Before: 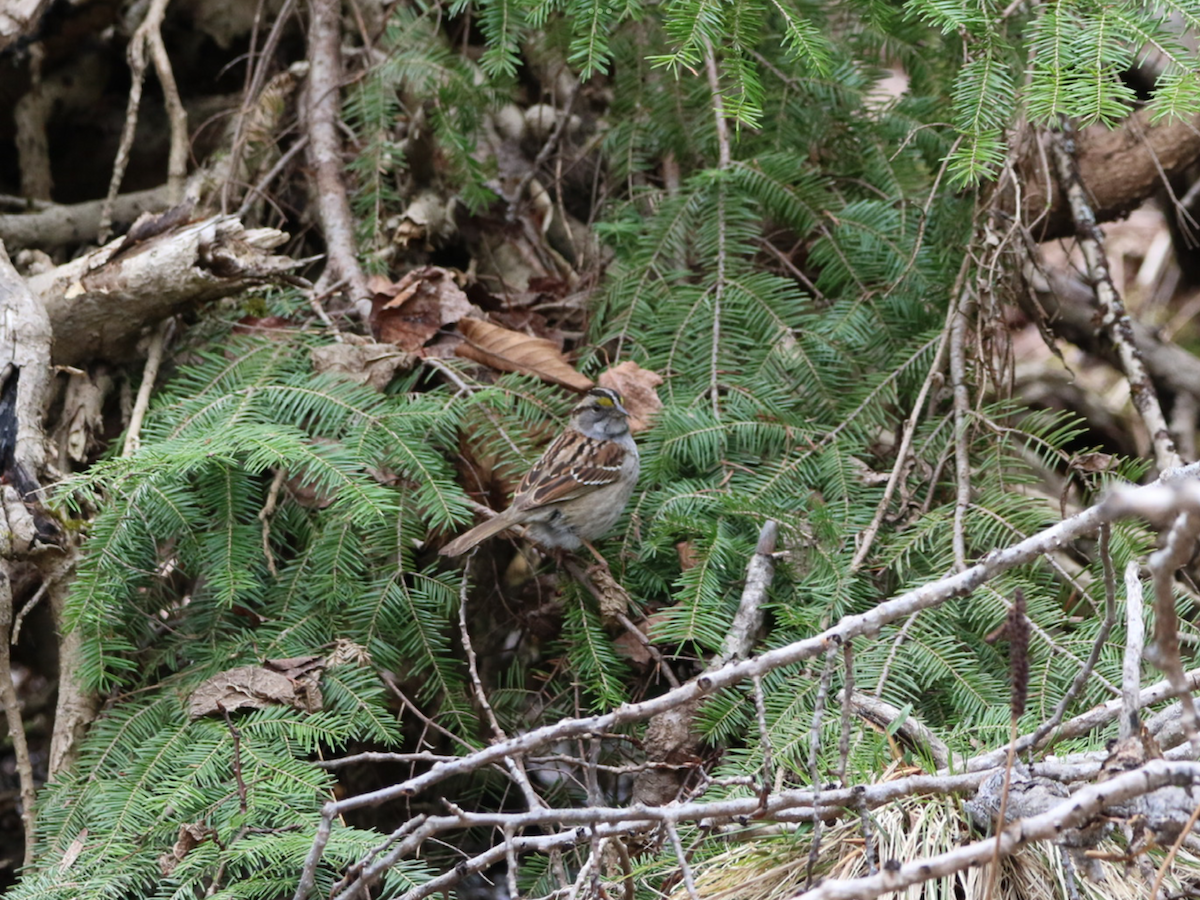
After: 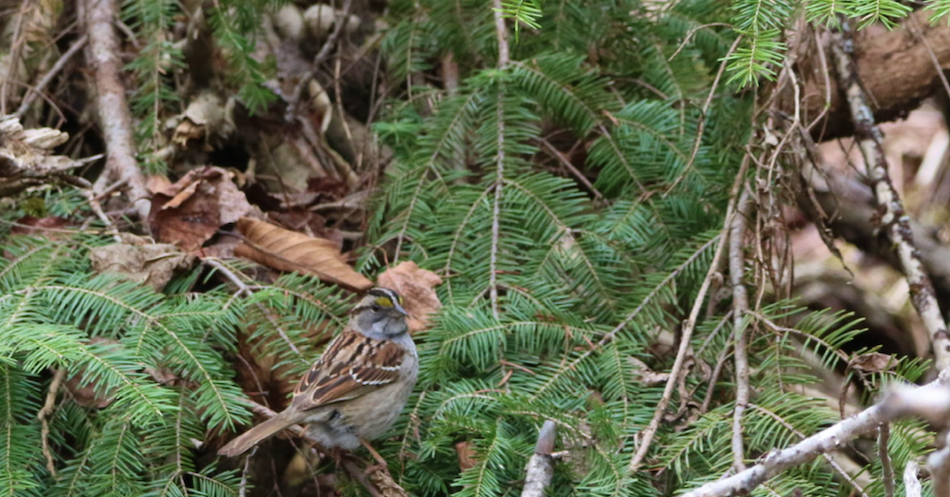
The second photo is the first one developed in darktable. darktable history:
velvia: on, module defaults
crop: left 18.424%, top 11.128%, right 2.364%, bottom 33.622%
